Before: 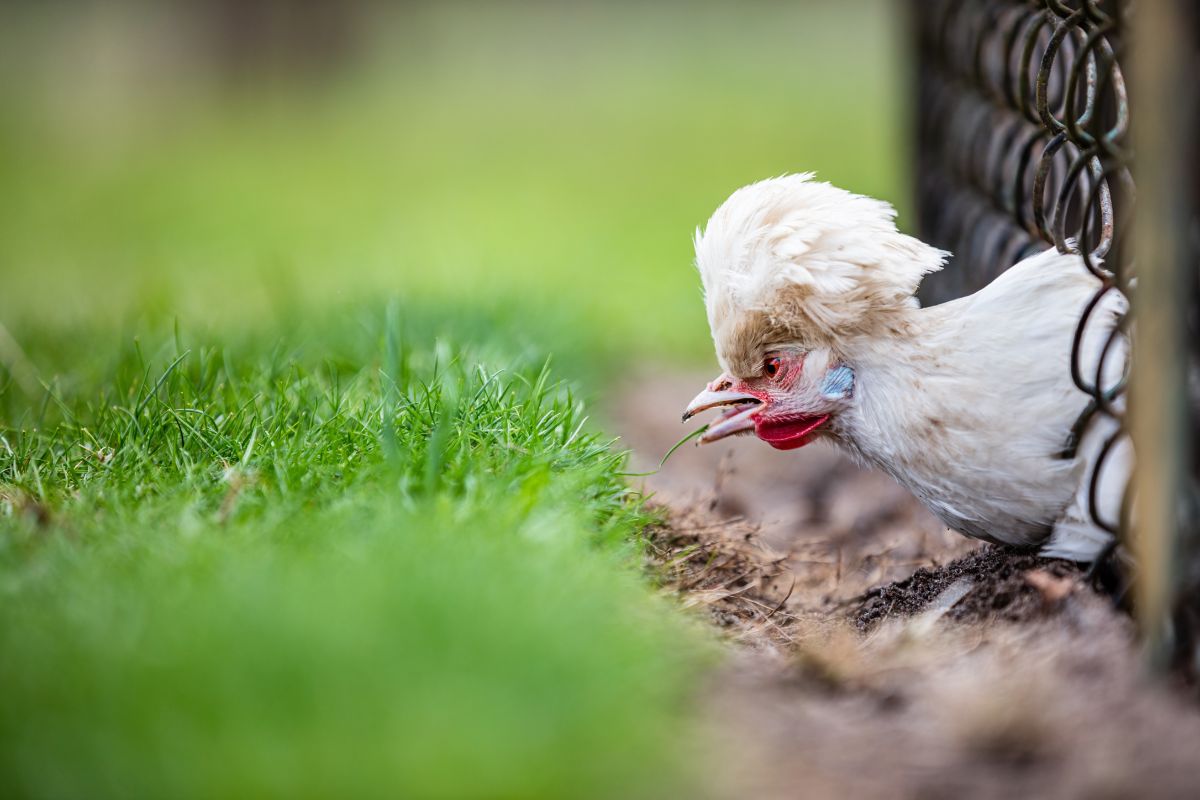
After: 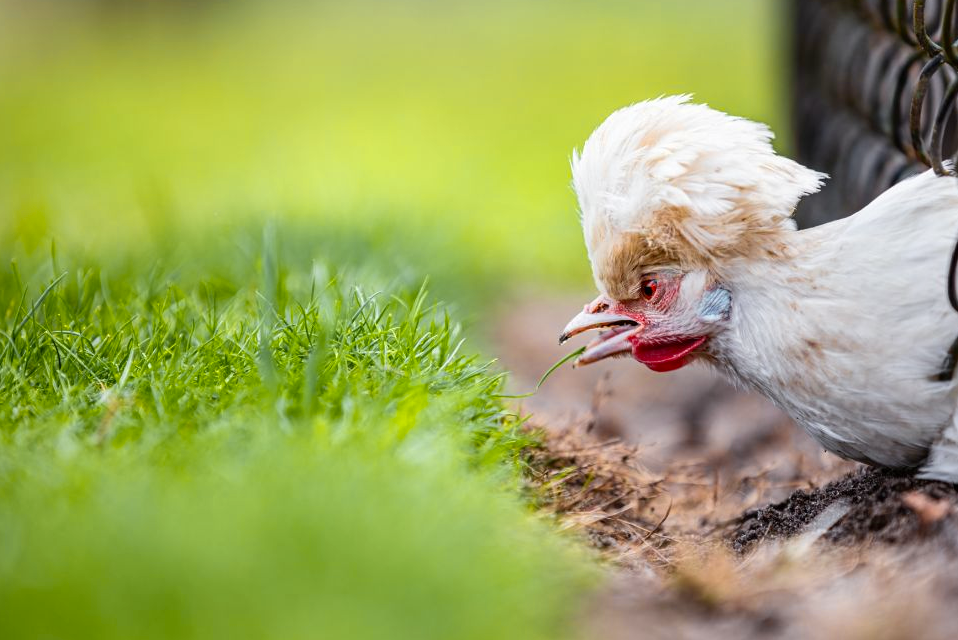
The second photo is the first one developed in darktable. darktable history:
crop and rotate: left 10.258%, top 9.831%, right 9.849%, bottom 10.079%
color zones: curves: ch0 [(0, 0.511) (0.143, 0.531) (0.286, 0.56) (0.429, 0.5) (0.571, 0.5) (0.714, 0.5) (0.857, 0.5) (1, 0.5)]; ch1 [(0, 0.525) (0.143, 0.705) (0.286, 0.715) (0.429, 0.35) (0.571, 0.35) (0.714, 0.35) (0.857, 0.4) (1, 0.4)]; ch2 [(0, 0.572) (0.143, 0.512) (0.286, 0.473) (0.429, 0.45) (0.571, 0.5) (0.714, 0.5) (0.857, 0.518) (1, 0.518)]
tone equalizer: on, module defaults
